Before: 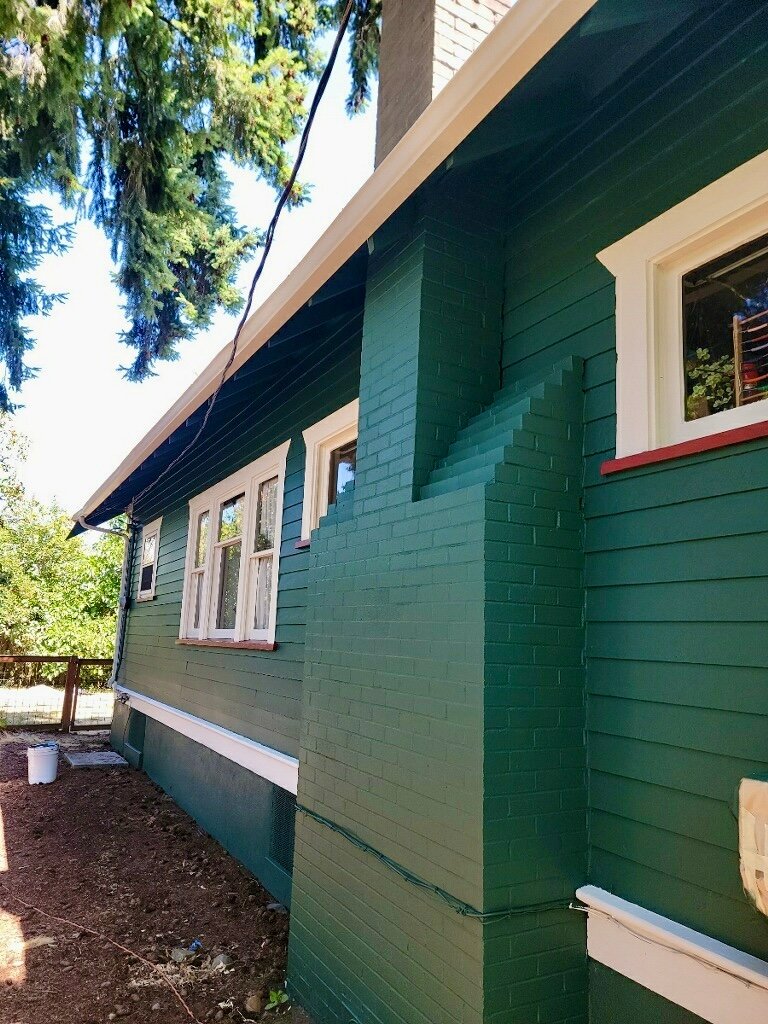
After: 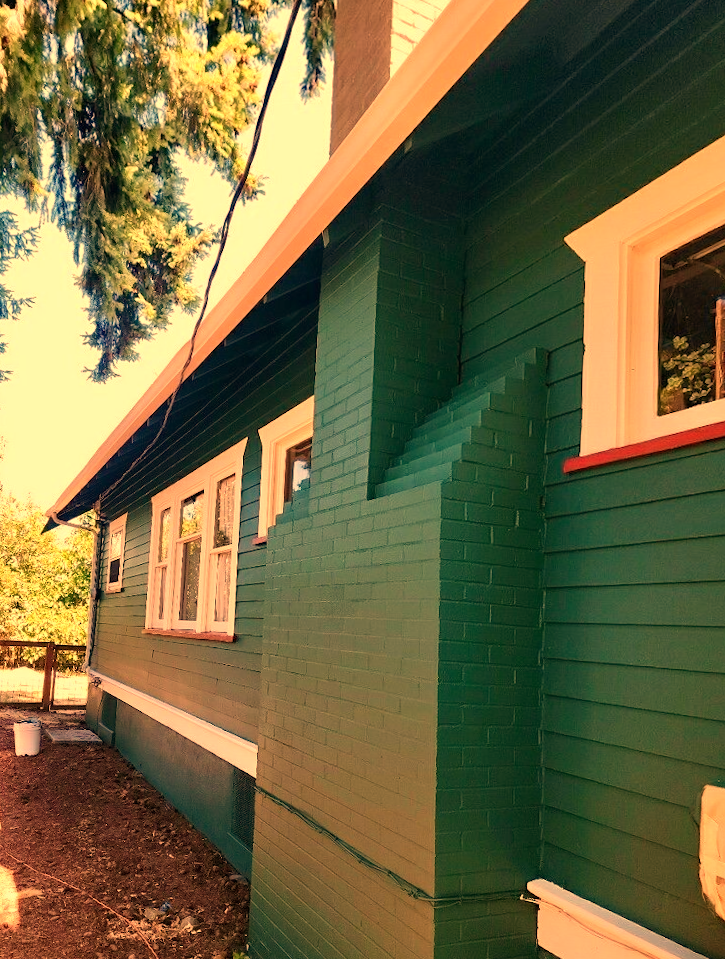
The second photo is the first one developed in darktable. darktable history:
rotate and perspective: rotation 0.062°, lens shift (vertical) 0.115, lens shift (horizontal) -0.133, crop left 0.047, crop right 0.94, crop top 0.061, crop bottom 0.94
white balance: red 1.467, blue 0.684
